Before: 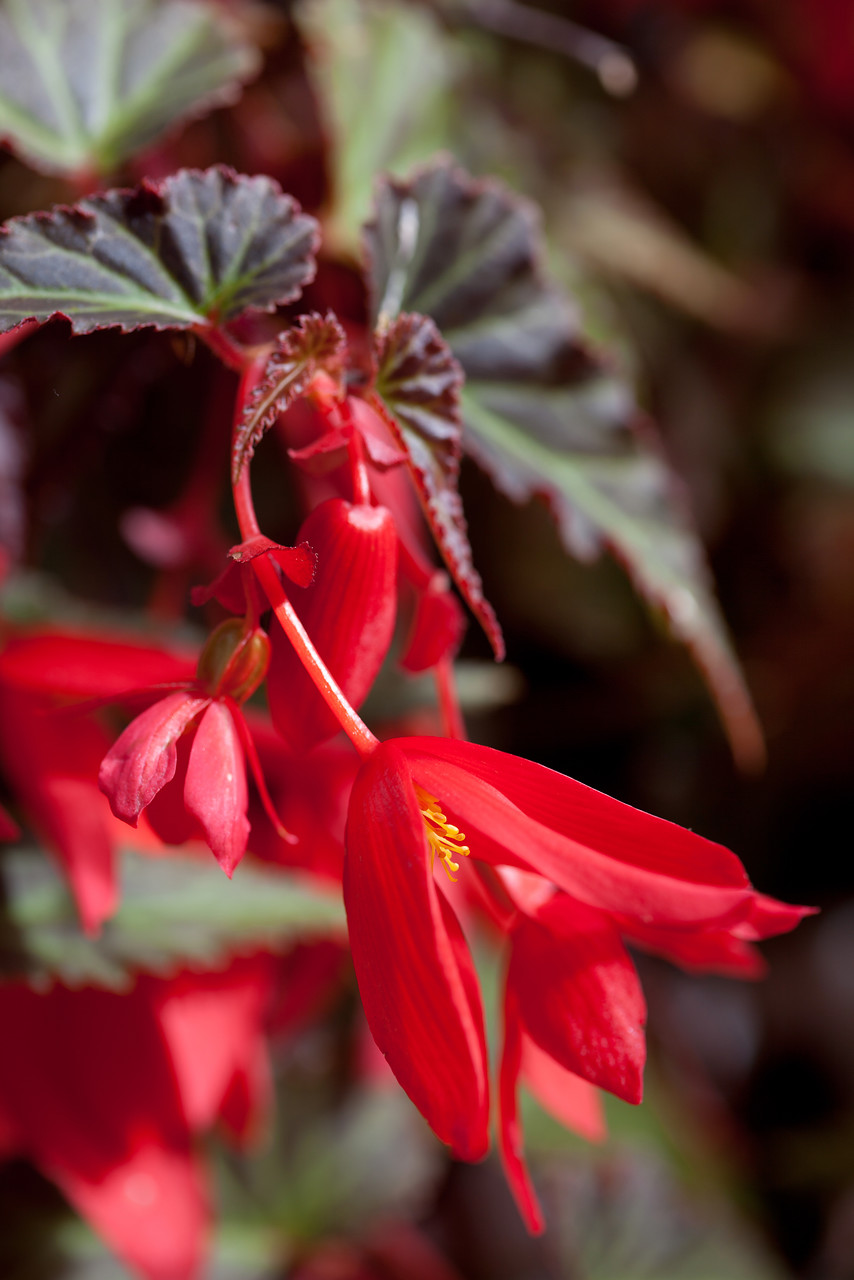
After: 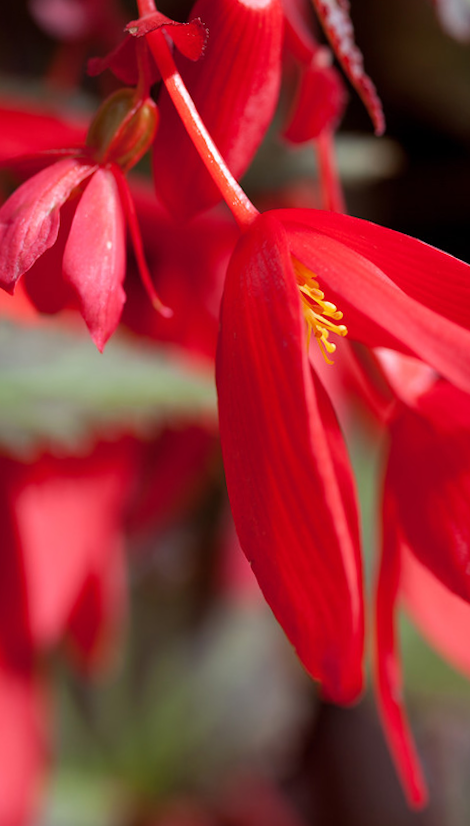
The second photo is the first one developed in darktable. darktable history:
crop and rotate: angle -0.82°, left 3.85%, top 31.828%, right 27.992%
rotate and perspective: rotation 0.72°, lens shift (vertical) -0.352, lens shift (horizontal) -0.051, crop left 0.152, crop right 0.859, crop top 0.019, crop bottom 0.964
